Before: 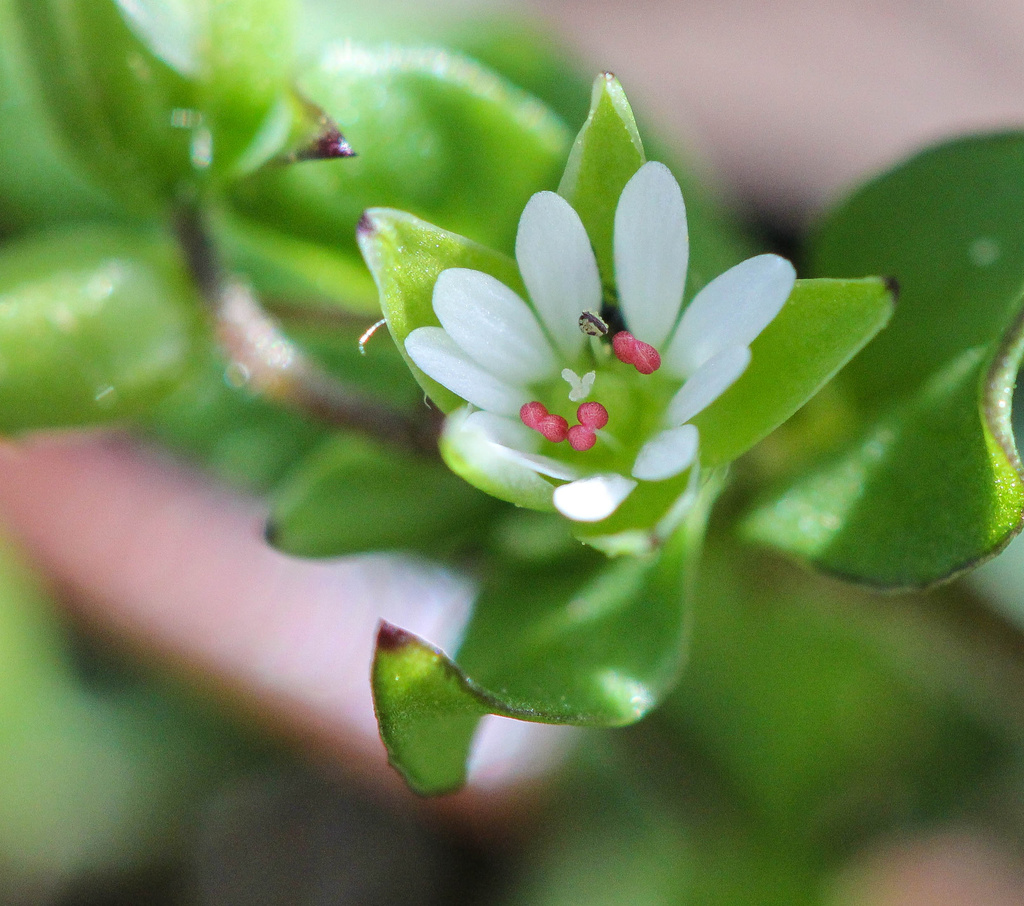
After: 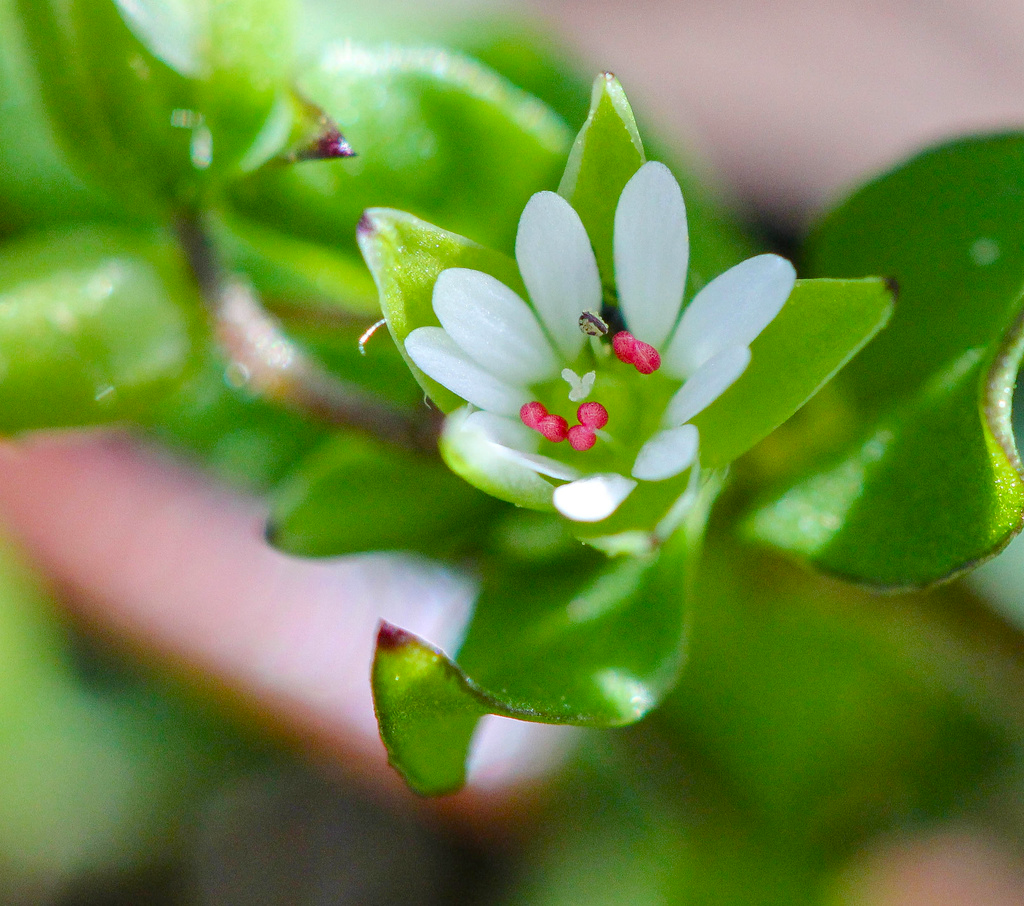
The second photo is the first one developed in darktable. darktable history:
color balance rgb: perceptual saturation grading › global saturation 35%, perceptual saturation grading › highlights -30%, perceptual saturation grading › shadows 35%, perceptual brilliance grading › global brilliance 3%, perceptual brilliance grading › highlights -3%, perceptual brilliance grading › shadows 3%
rgb levels: preserve colors max RGB
